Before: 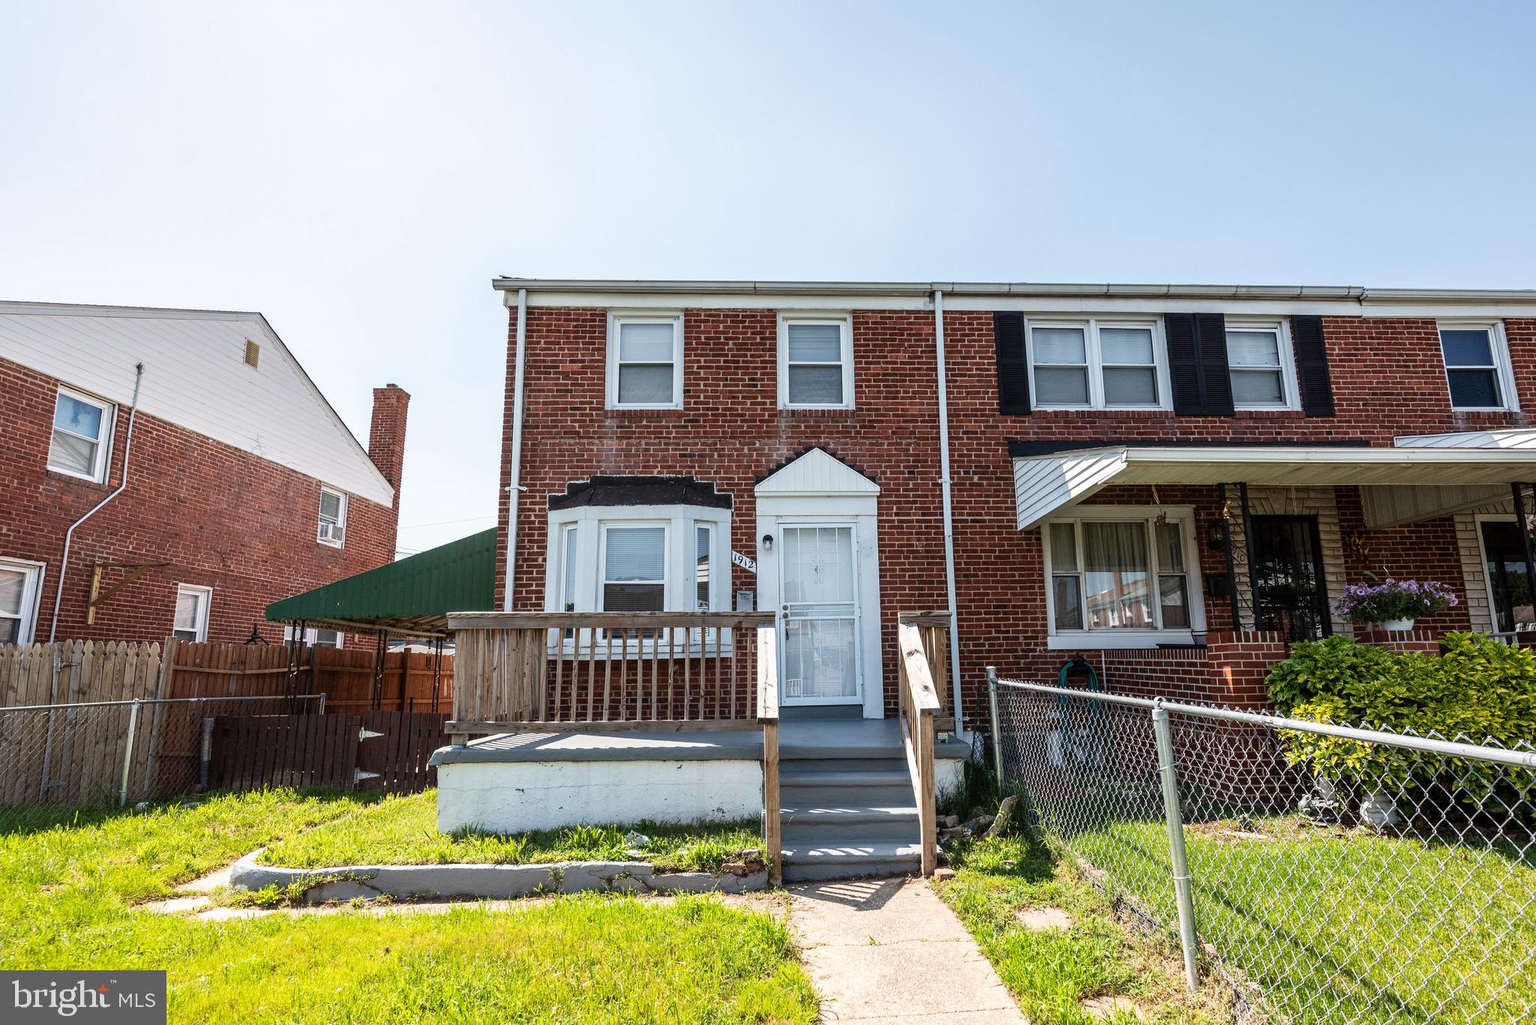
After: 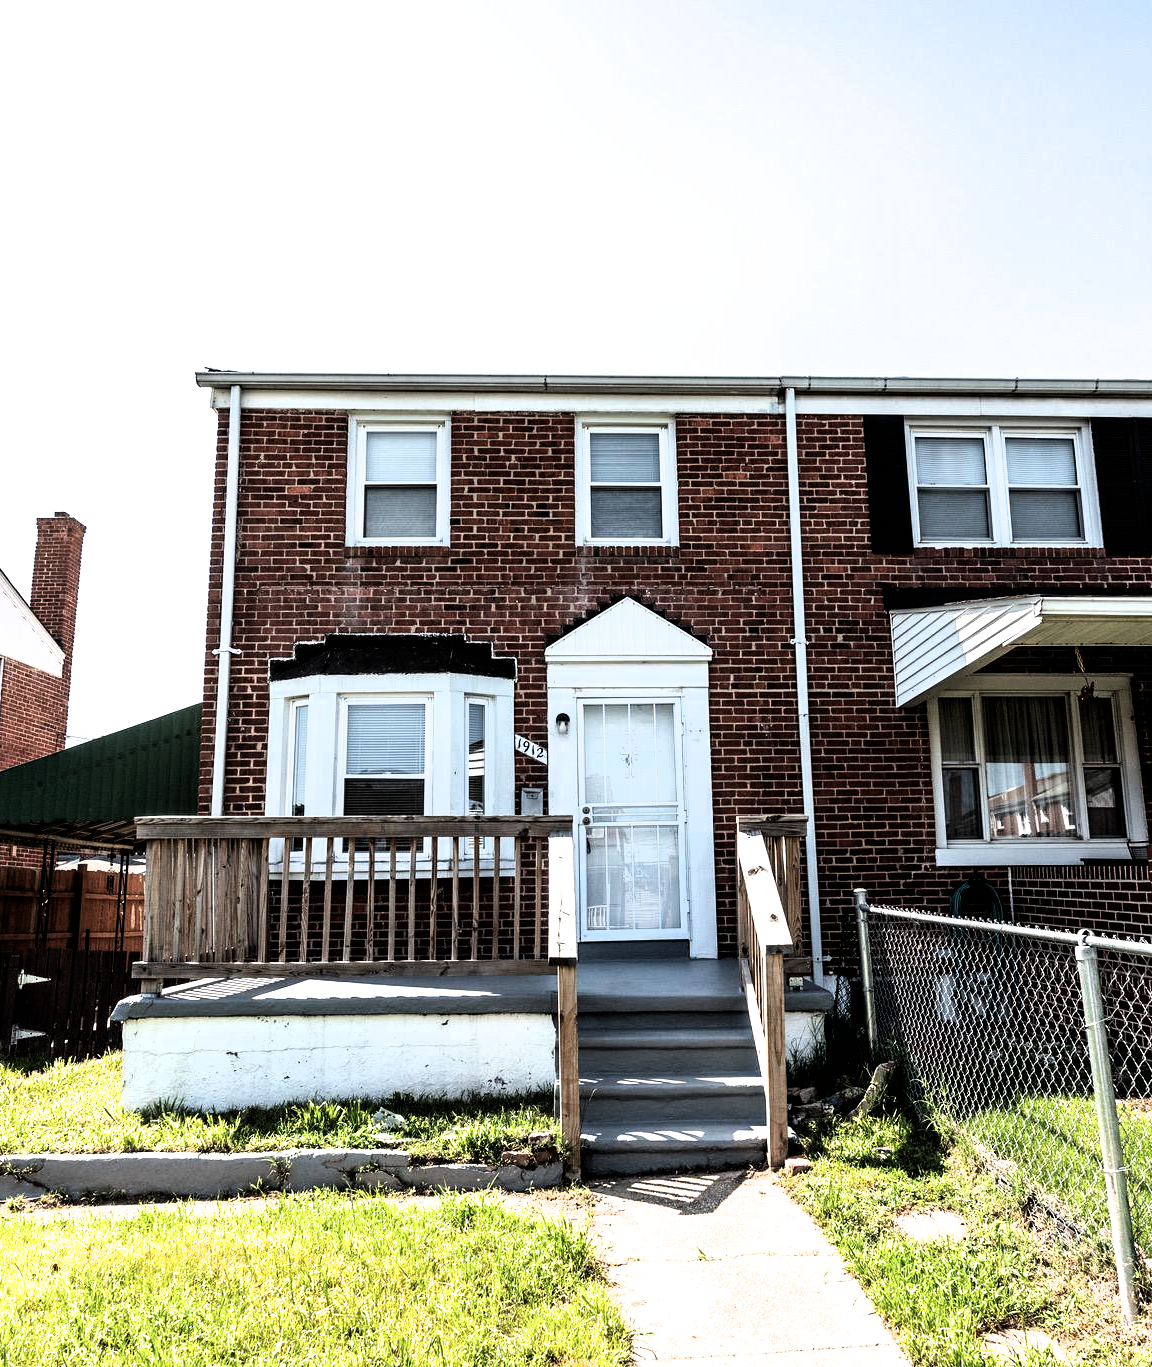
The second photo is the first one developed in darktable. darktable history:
filmic rgb: black relative exposure -8.2 EV, white relative exposure 2.2 EV, threshold 3 EV, hardness 7.11, latitude 85.74%, contrast 1.696, highlights saturation mix -4%, shadows ↔ highlights balance -2.69%, color science v5 (2021), contrast in shadows safe, contrast in highlights safe, enable highlight reconstruction true
crop and rotate: left 22.516%, right 21.234%
